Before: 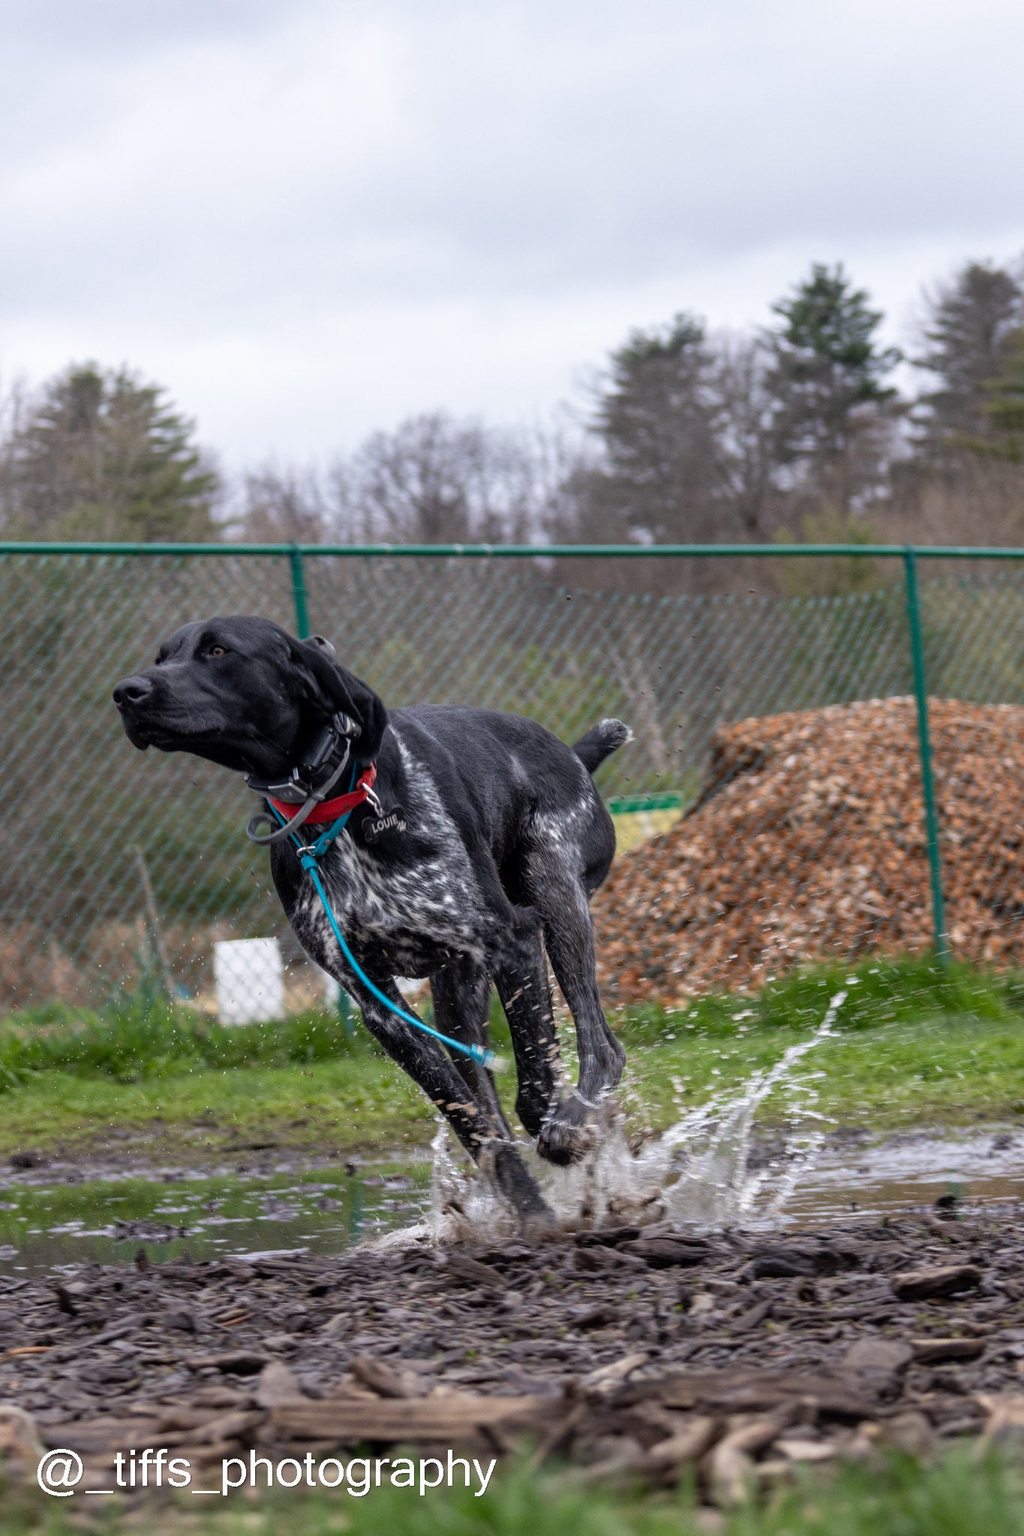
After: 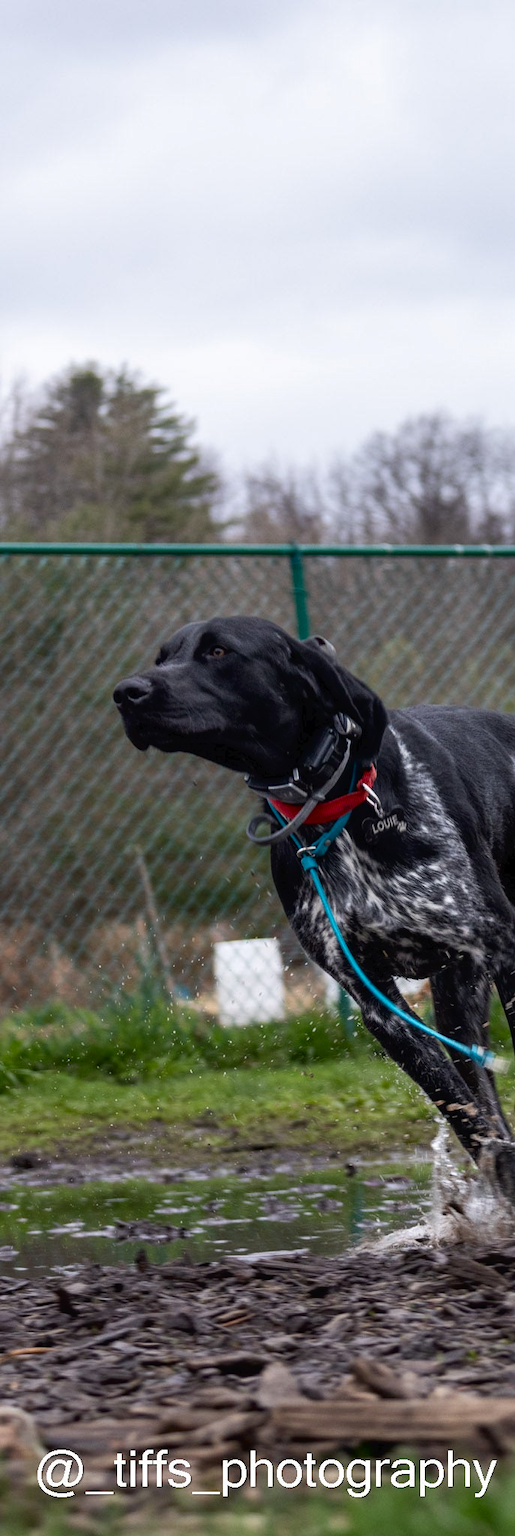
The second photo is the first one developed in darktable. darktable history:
tone equalizer: on, module defaults
tone curve: curves: ch0 [(0, 0) (0.003, 0.019) (0.011, 0.019) (0.025, 0.022) (0.044, 0.026) (0.069, 0.032) (0.1, 0.052) (0.136, 0.081) (0.177, 0.123) (0.224, 0.17) (0.277, 0.219) (0.335, 0.276) (0.399, 0.344) (0.468, 0.421) (0.543, 0.508) (0.623, 0.604) (0.709, 0.705) (0.801, 0.797) (0.898, 0.894) (1, 1)], color space Lab, independent channels, preserve colors none
crop and rotate: left 0.007%, top 0%, right 49.62%
